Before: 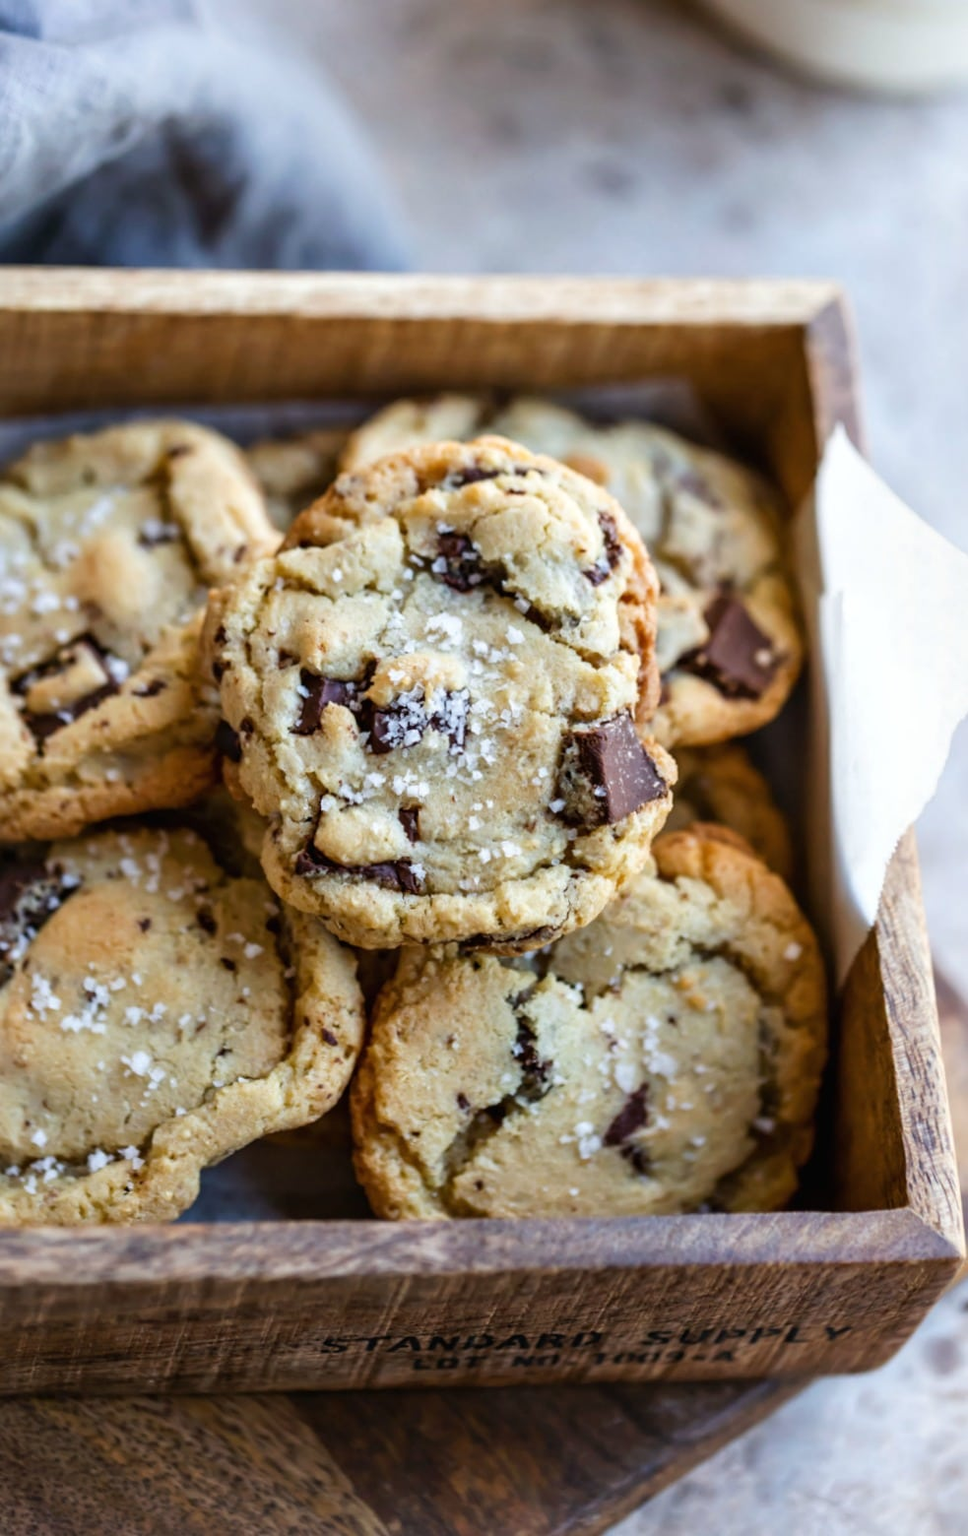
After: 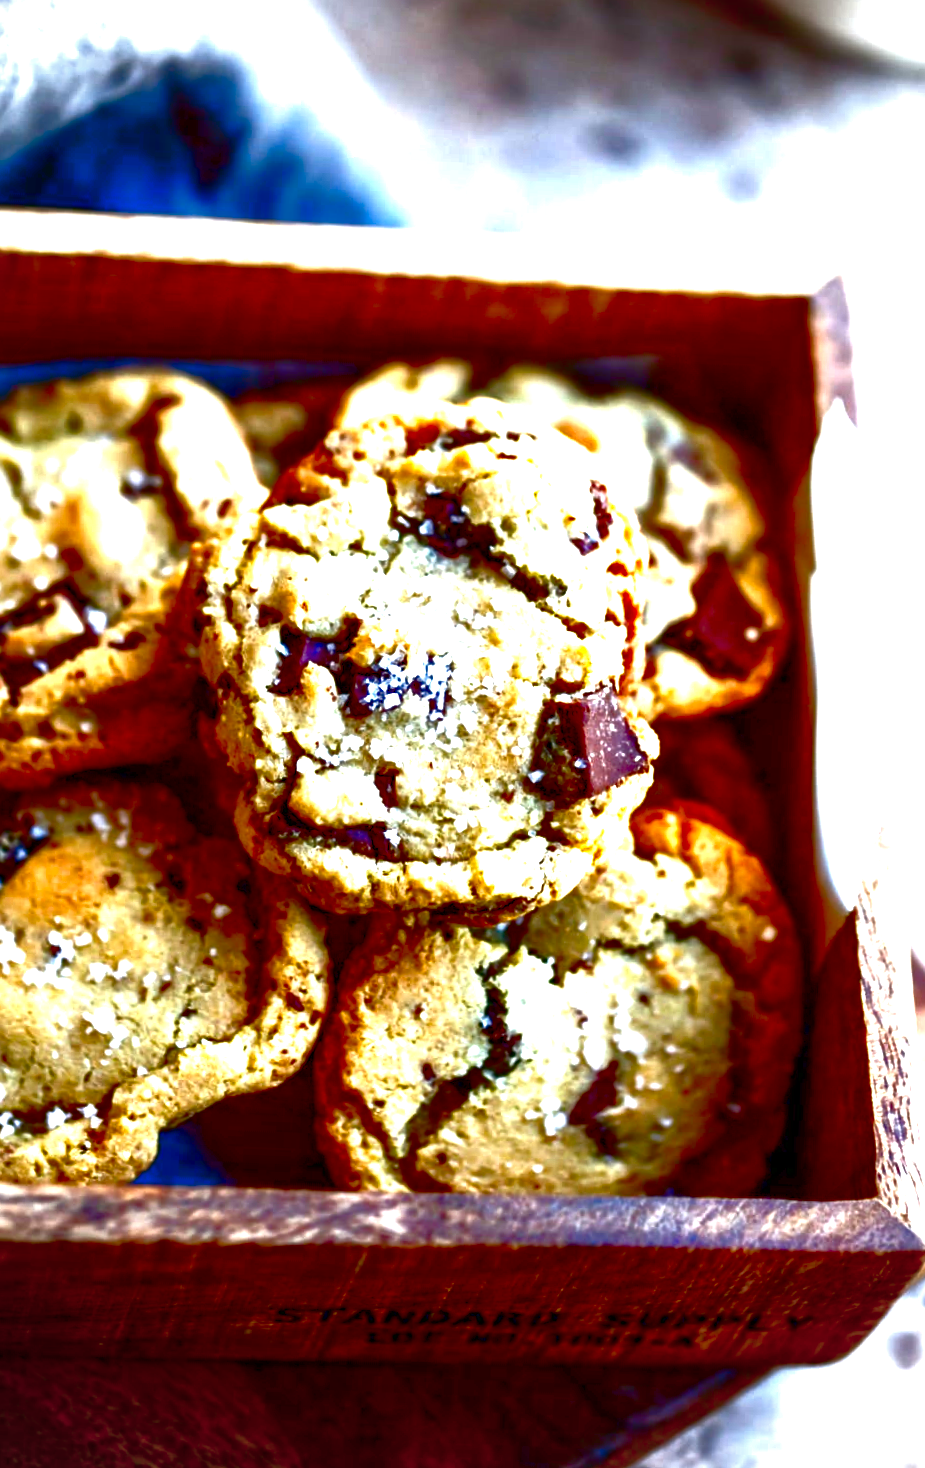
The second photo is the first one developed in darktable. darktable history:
exposure: exposure 0.768 EV, compensate highlight preservation false
tone equalizer: -8 EV -0.394 EV, -7 EV -0.37 EV, -6 EV -0.316 EV, -5 EV -0.212 EV, -3 EV 0.193 EV, -2 EV 0.31 EV, -1 EV 0.368 EV, +0 EV 0.408 EV
contrast brightness saturation: brightness -0.984, saturation 0.98
shadows and highlights: shadows 42.79, highlights 7.81
crop and rotate: angle -2.28°
color balance rgb: linear chroma grading › global chroma 14.508%, perceptual saturation grading › global saturation 24.828%, perceptual saturation grading › highlights -50.926%, perceptual saturation grading › mid-tones 19.754%, perceptual saturation grading › shadows 61.442%
vignetting: brightness -0.516, saturation -0.506, unbound false
